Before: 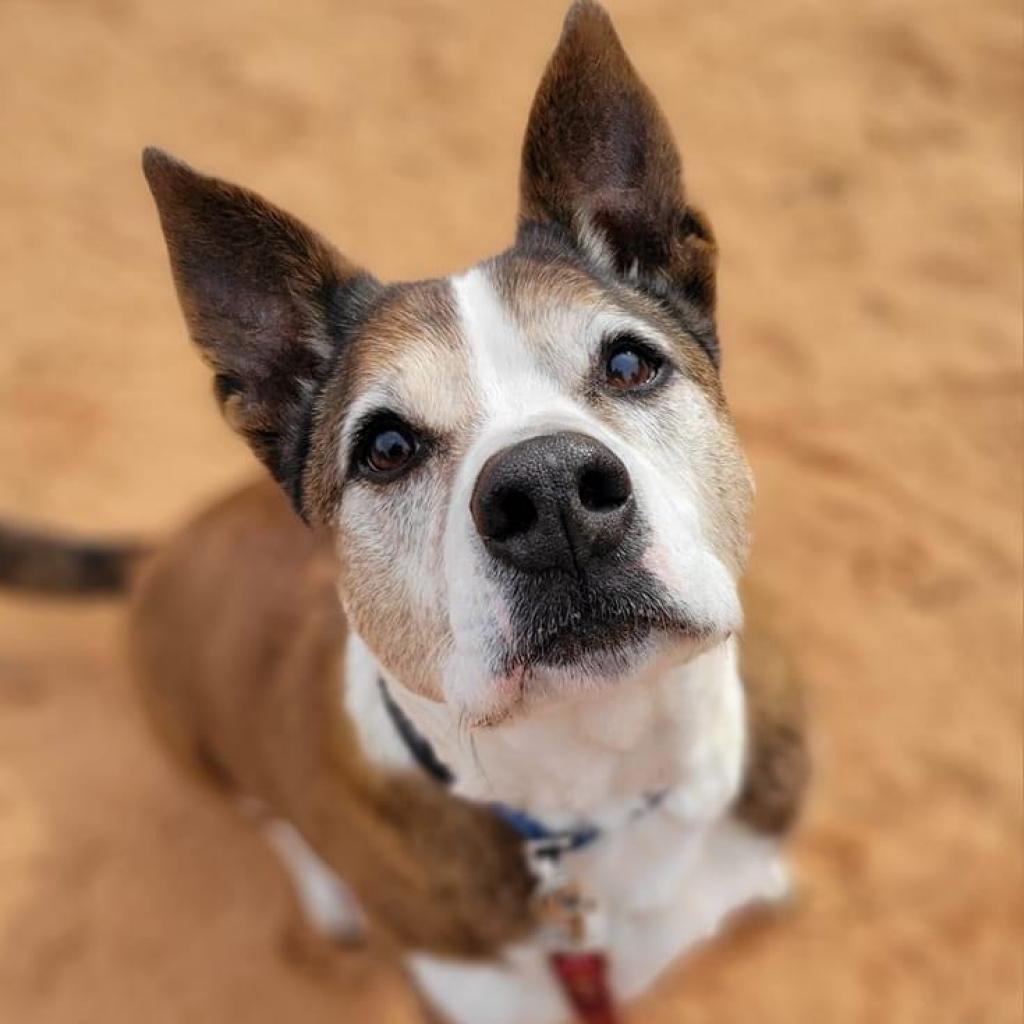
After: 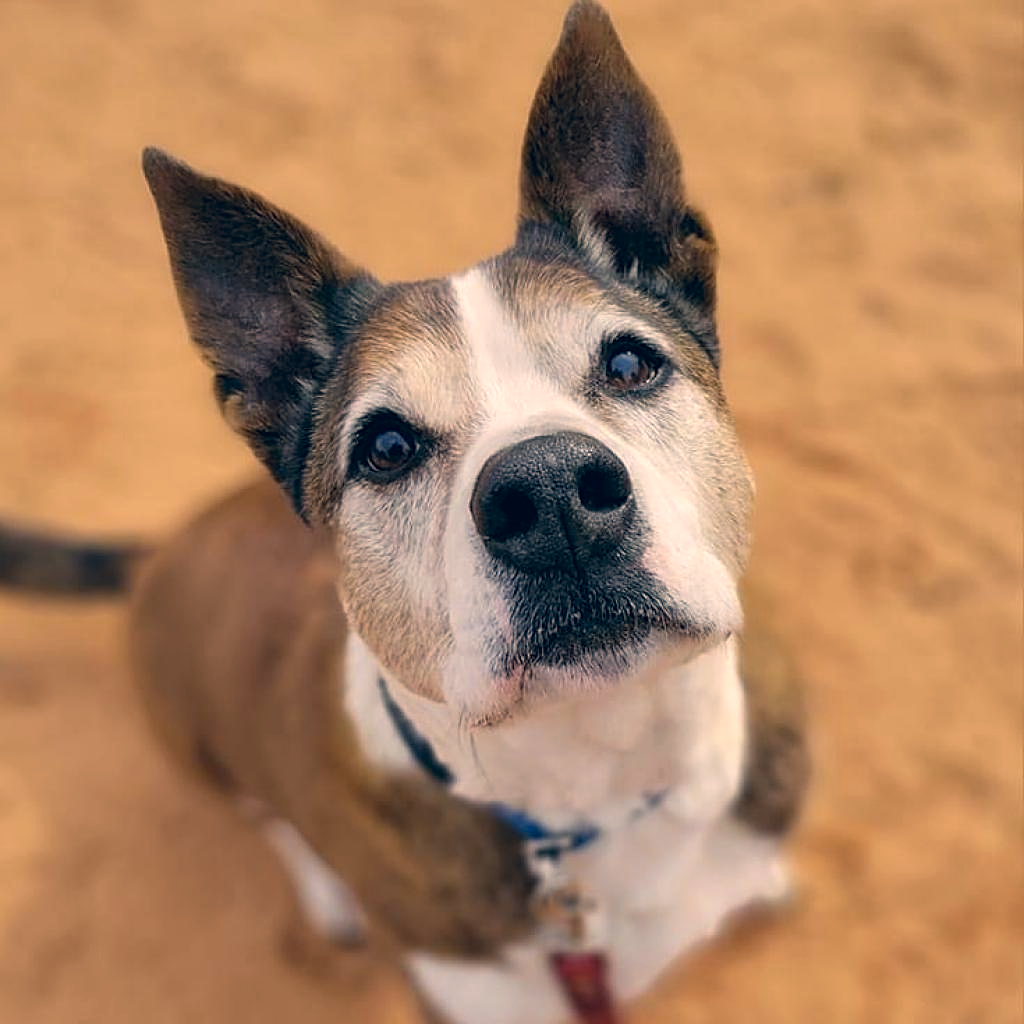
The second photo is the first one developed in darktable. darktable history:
sharpen: on, module defaults
color correction: highlights a* 10.37, highlights b* 13.96, shadows a* -9.54, shadows b* -15.12
